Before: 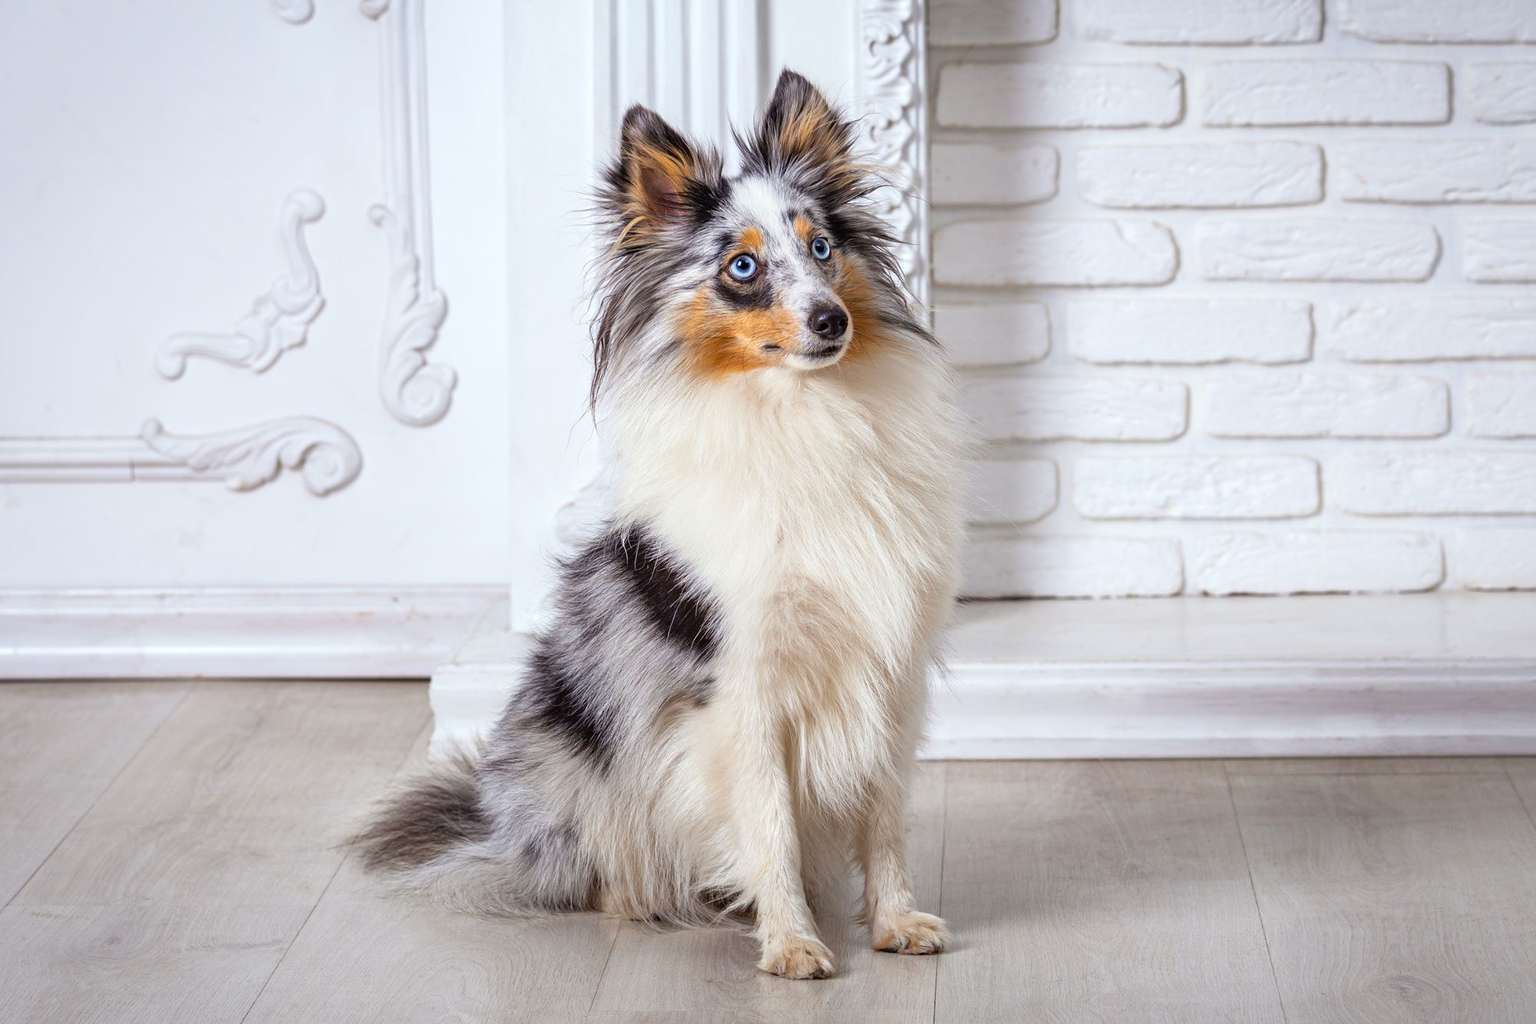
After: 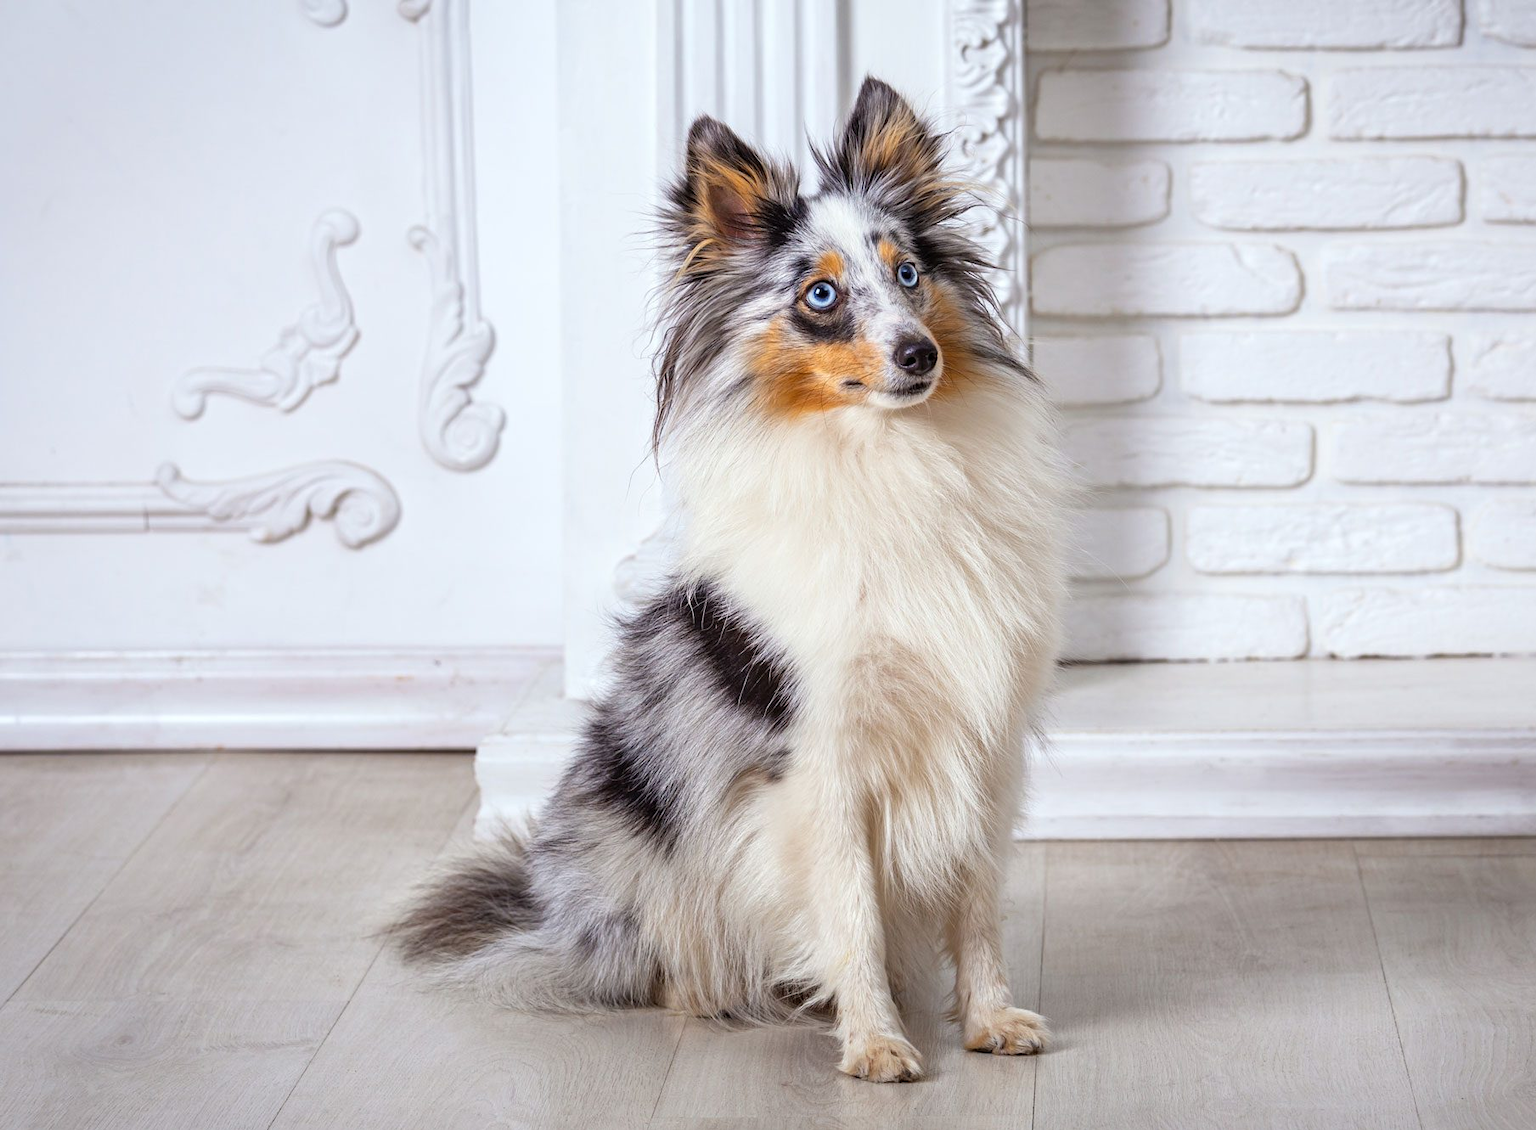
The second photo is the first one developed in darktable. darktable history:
crop: right 9.509%, bottom 0.033%
